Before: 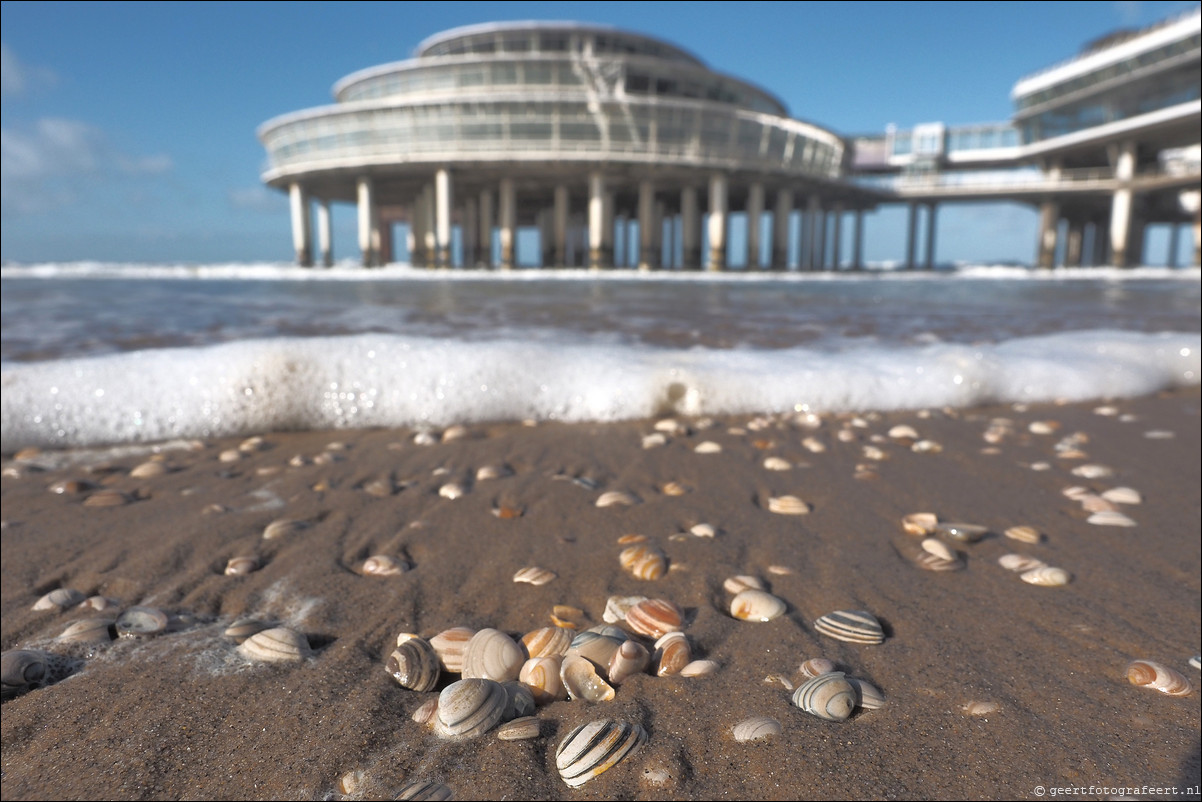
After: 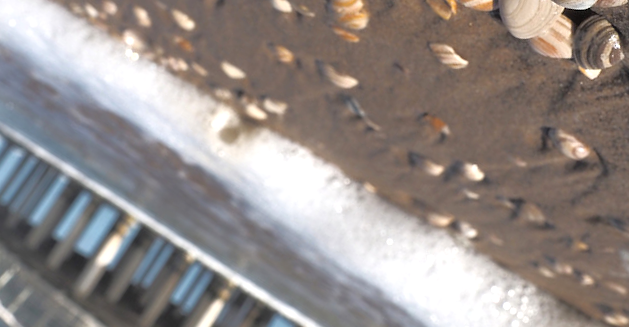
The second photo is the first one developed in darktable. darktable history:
crop and rotate: angle 147.57°, left 9.213%, top 15.679%, right 4.489%, bottom 16.938%
exposure: exposure -0.454 EV, compensate exposure bias true, compensate highlight preservation false
